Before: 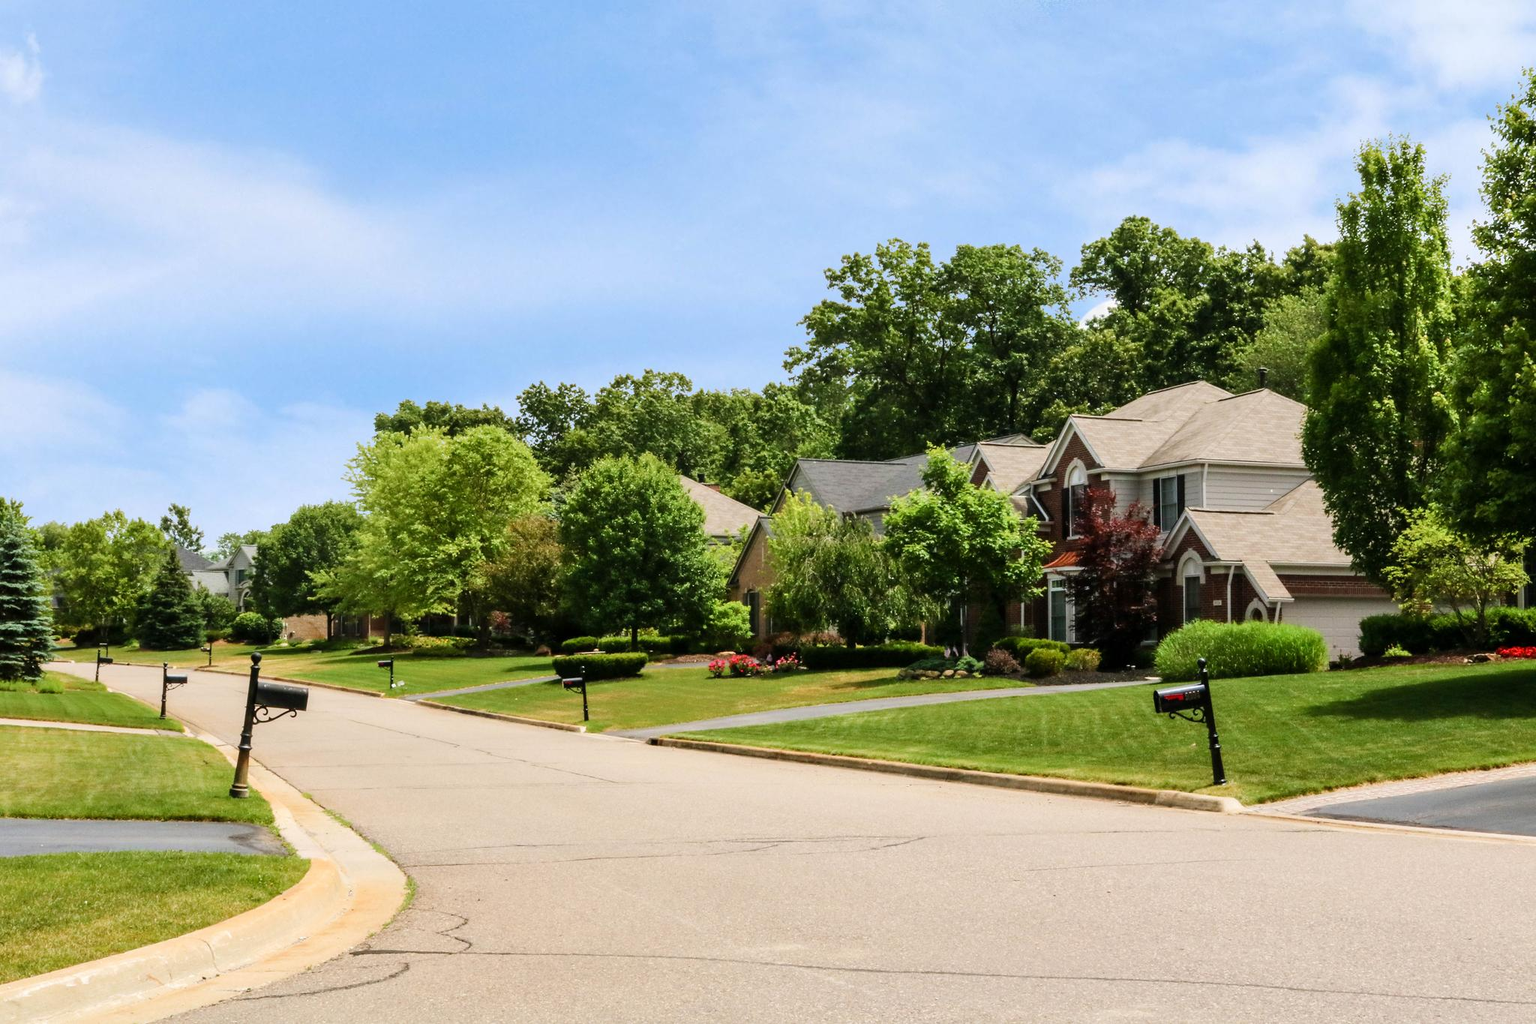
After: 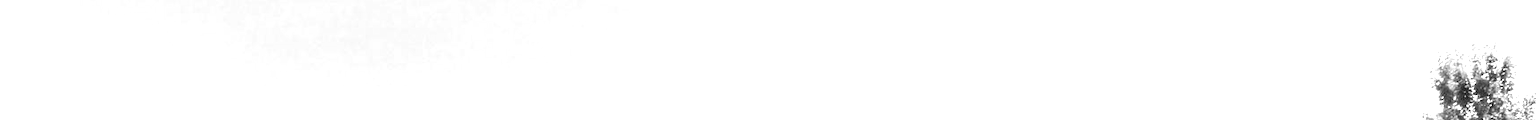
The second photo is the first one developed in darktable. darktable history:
monochrome: on, module defaults
crop and rotate: left 9.644%, top 9.491%, right 6.021%, bottom 80.509%
exposure: black level correction 0, exposure 1 EV, compensate exposure bias true, compensate highlight preservation false
